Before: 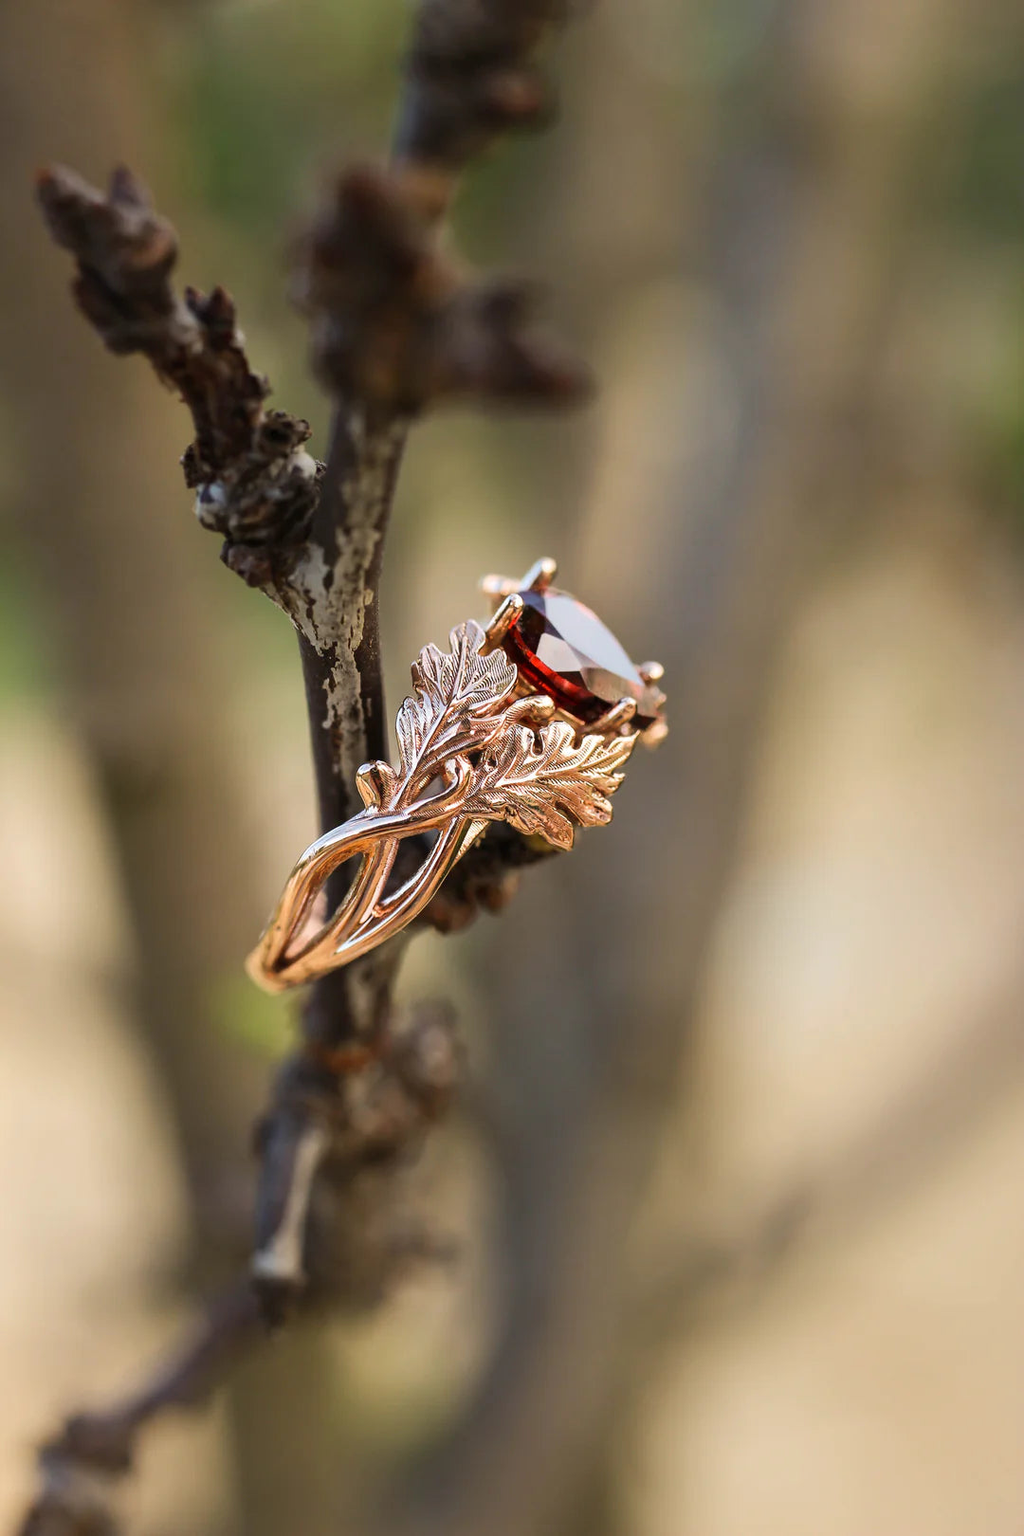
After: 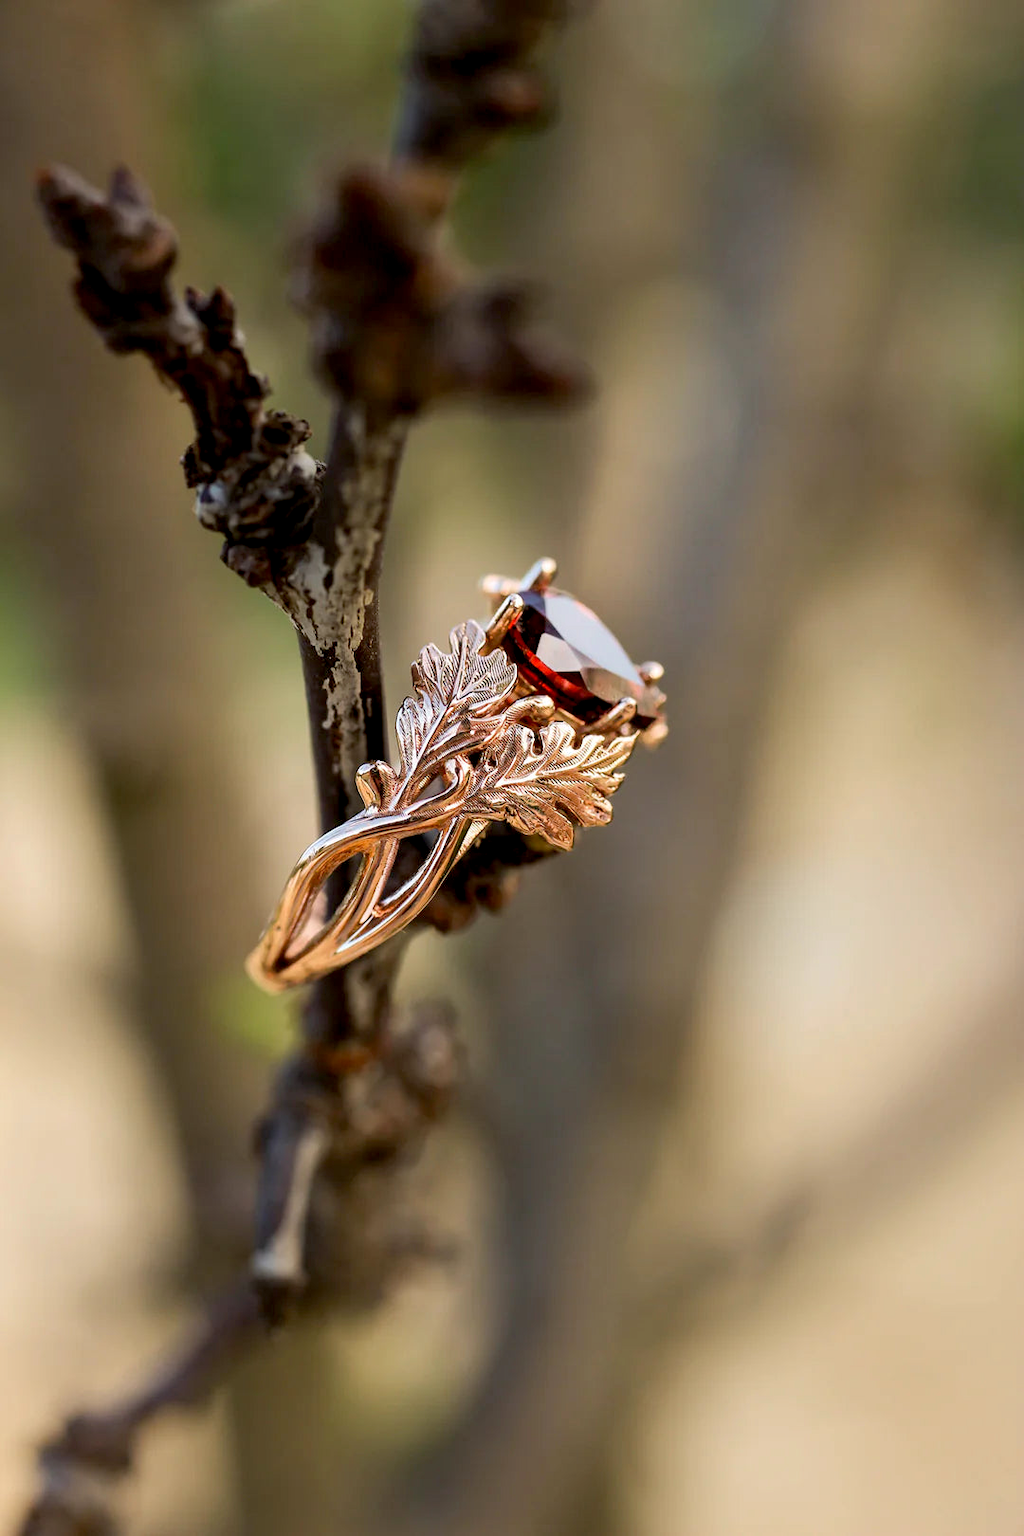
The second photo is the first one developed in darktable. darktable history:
exposure: black level correction 0.01, exposure 0.015 EV, compensate highlight preservation false
